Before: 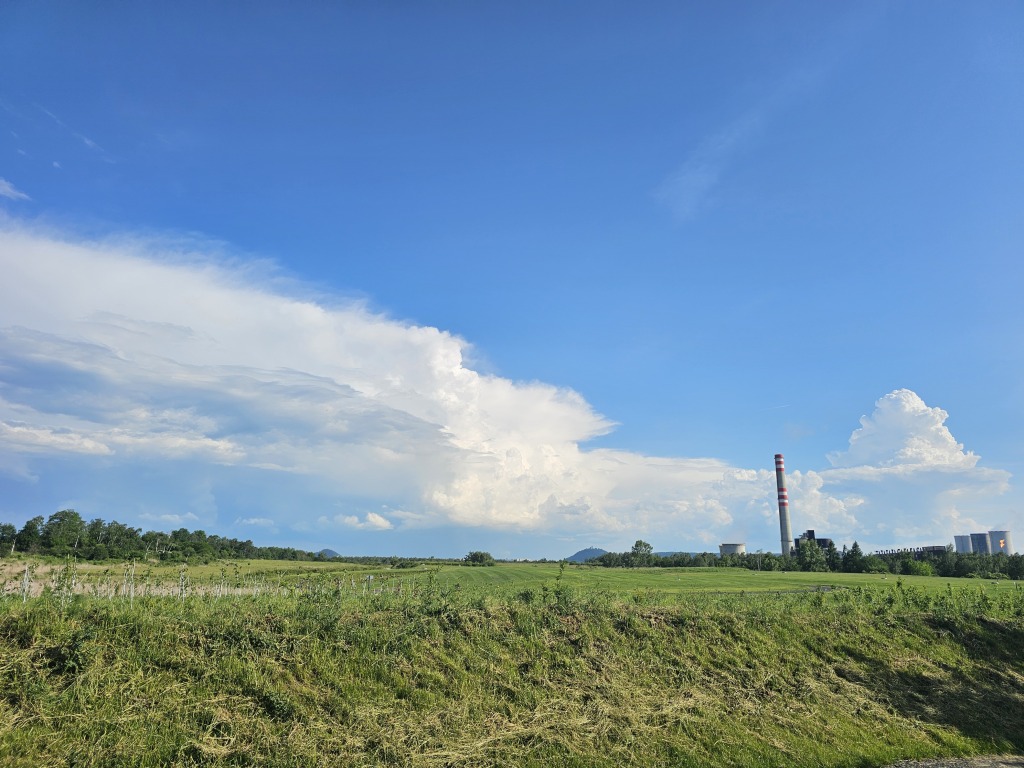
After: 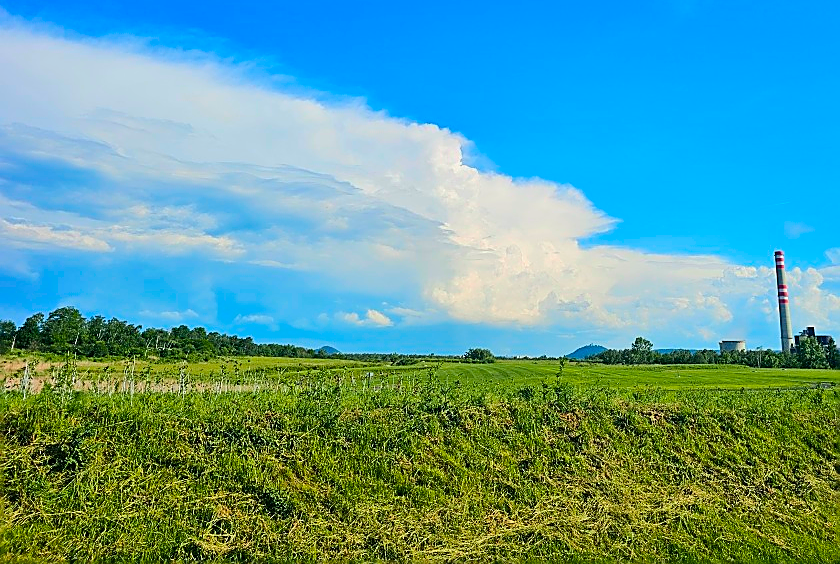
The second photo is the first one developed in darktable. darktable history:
color balance rgb: linear chroma grading › global chroma 15%, perceptual saturation grading › global saturation 30%
sharpen: radius 1.4, amount 1.25, threshold 0.7
crop: top 26.531%, right 17.959%
tone curve: curves: ch0 [(0, 0) (0.068, 0.031) (0.175, 0.132) (0.337, 0.304) (0.498, 0.511) (0.748, 0.762) (0.993, 0.954)]; ch1 [(0, 0) (0.294, 0.184) (0.359, 0.34) (0.362, 0.35) (0.43, 0.41) (0.469, 0.453) (0.495, 0.489) (0.54, 0.563) (0.612, 0.641) (1, 1)]; ch2 [(0, 0) (0.431, 0.419) (0.495, 0.502) (0.524, 0.534) (0.557, 0.56) (0.634, 0.654) (0.728, 0.722) (1, 1)], color space Lab, independent channels, preserve colors none
